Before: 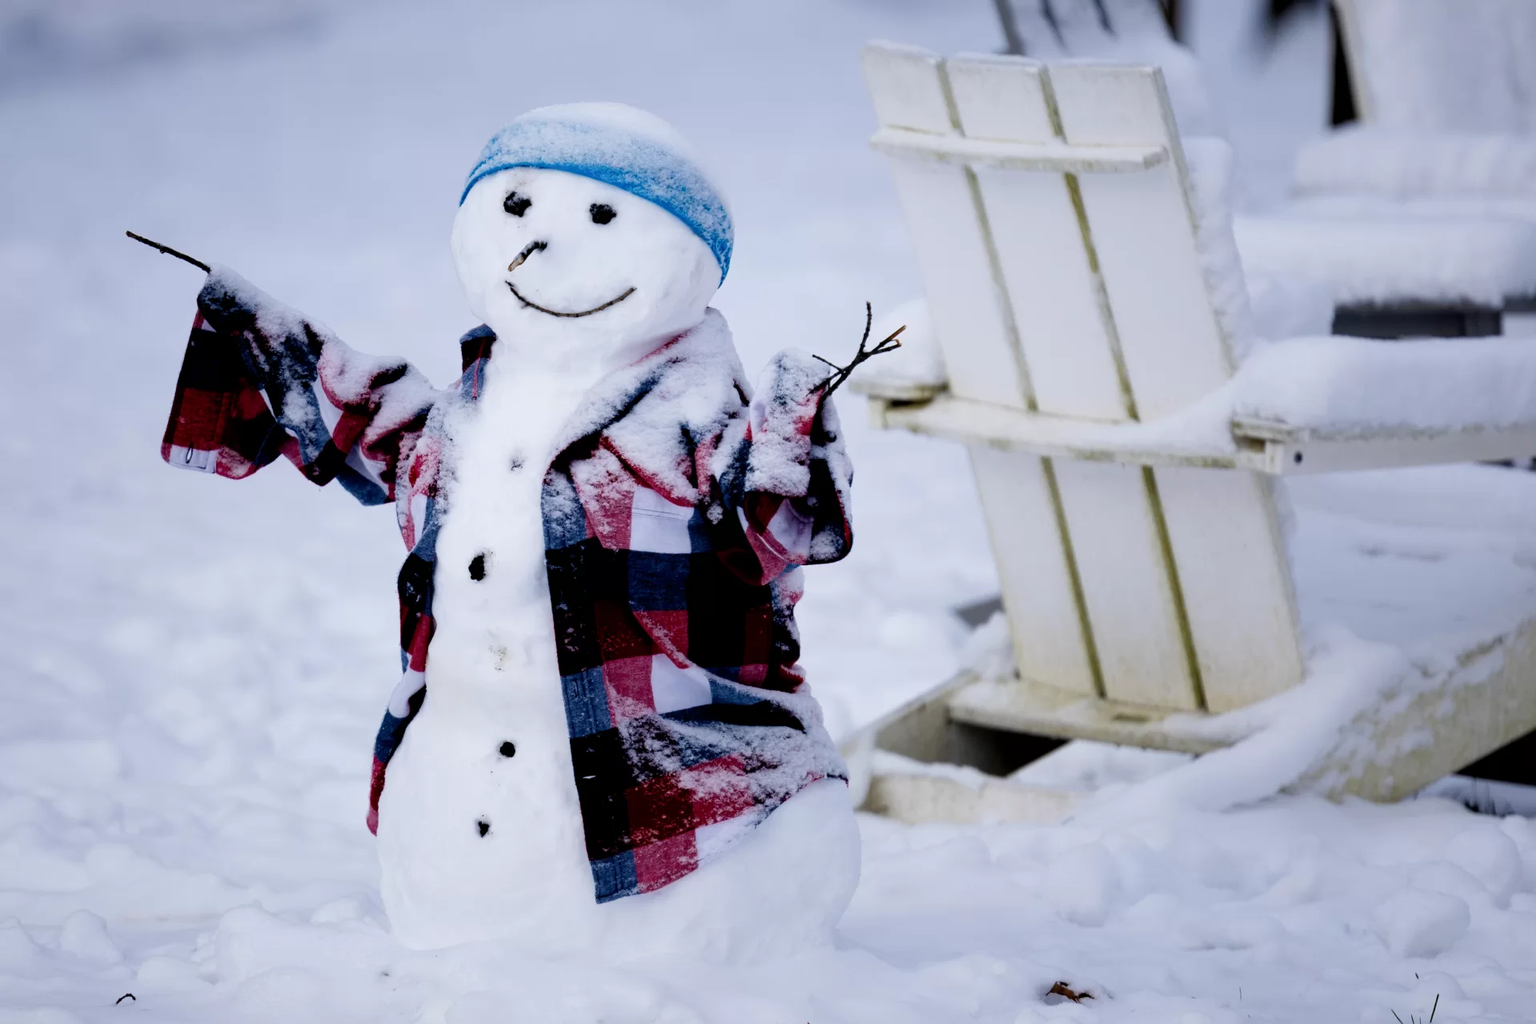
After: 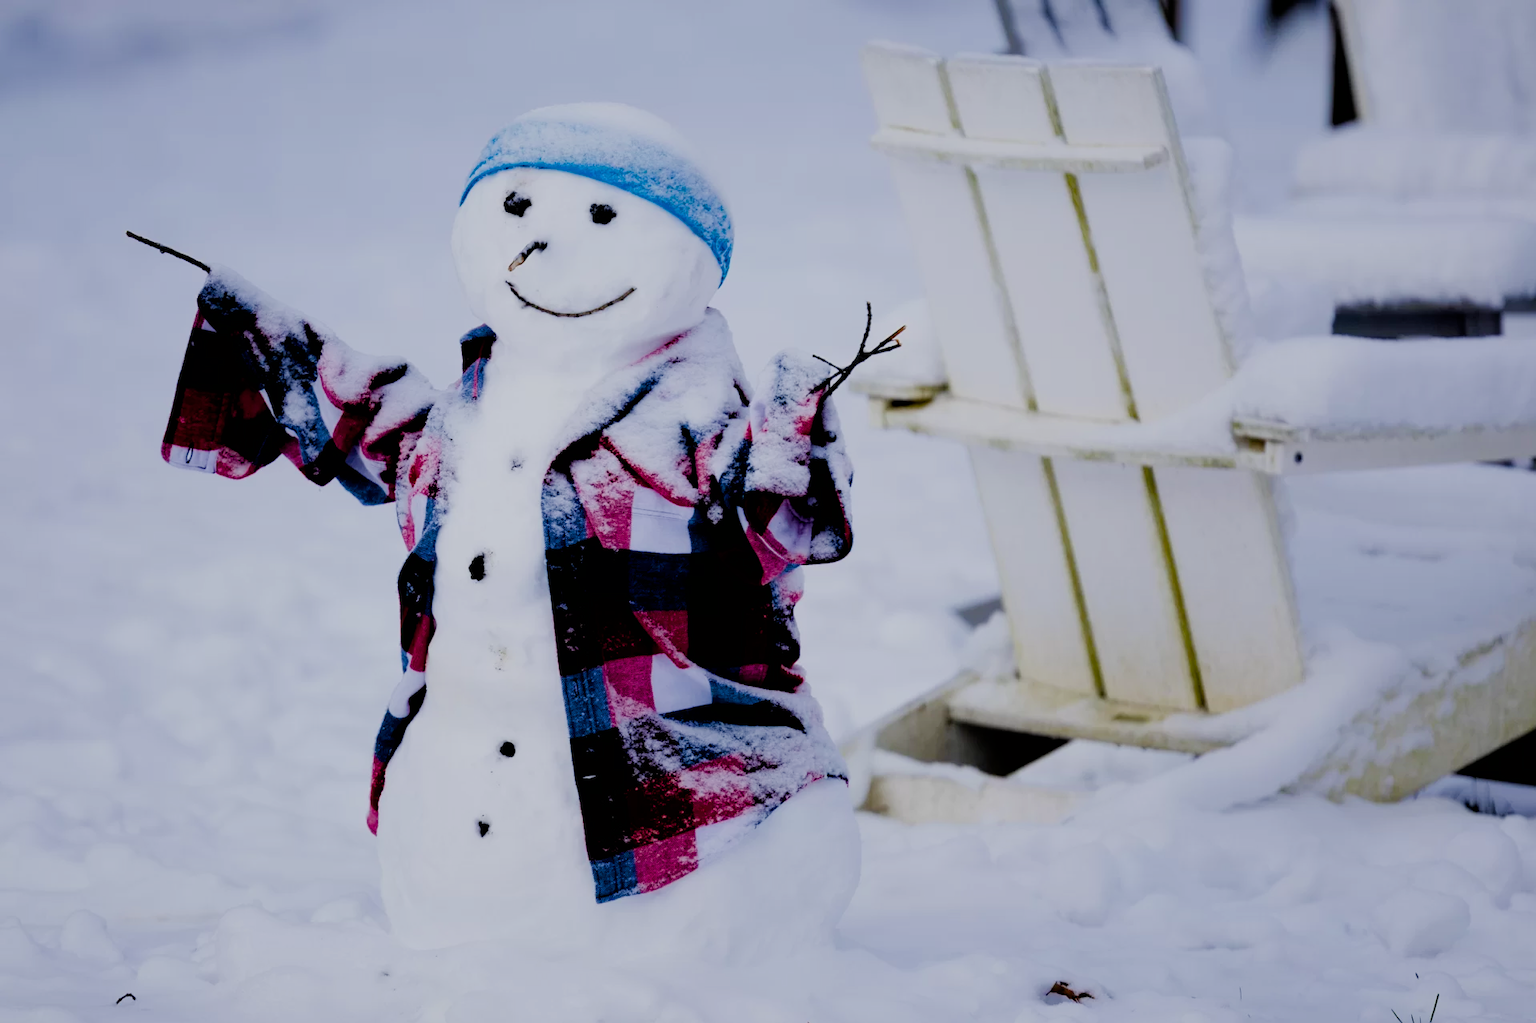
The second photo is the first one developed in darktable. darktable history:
exposure: black level correction 0, exposure 0 EV, compensate highlight preservation false
color balance rgb: perceptual saturation grading › global saturation 20%, perceptual saturation grading › highlights -13.9%, perceptual saturation grading › shadows 49.563%, global vibrance 14.408%
filmic rgb: black relative exposure -7.65 EV, white relative exposure 4.56 EV, threshold 3.05 EV, hardness 3.61, enable highlight reconstruction true
